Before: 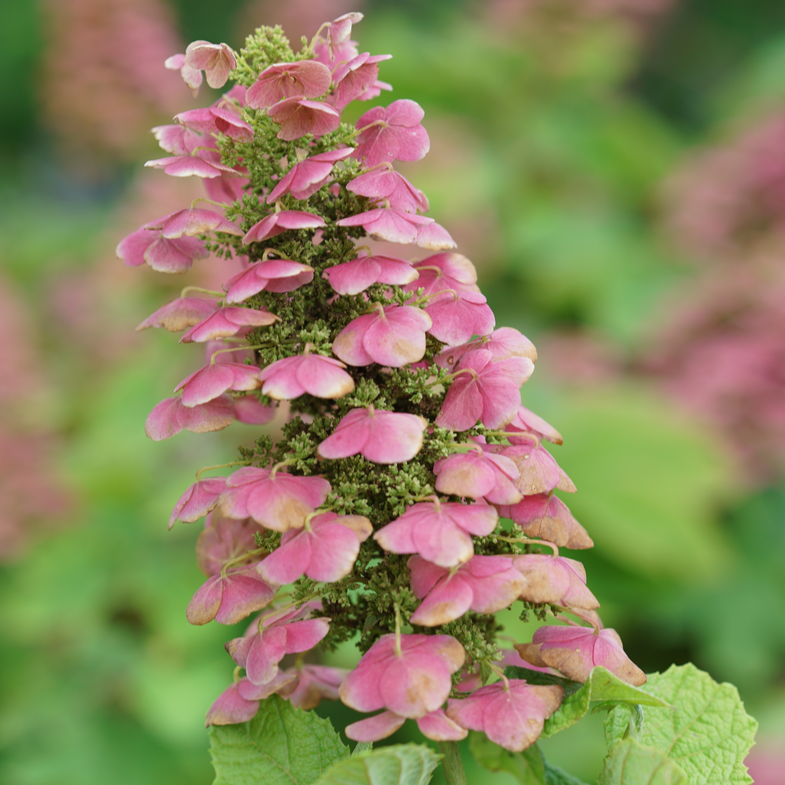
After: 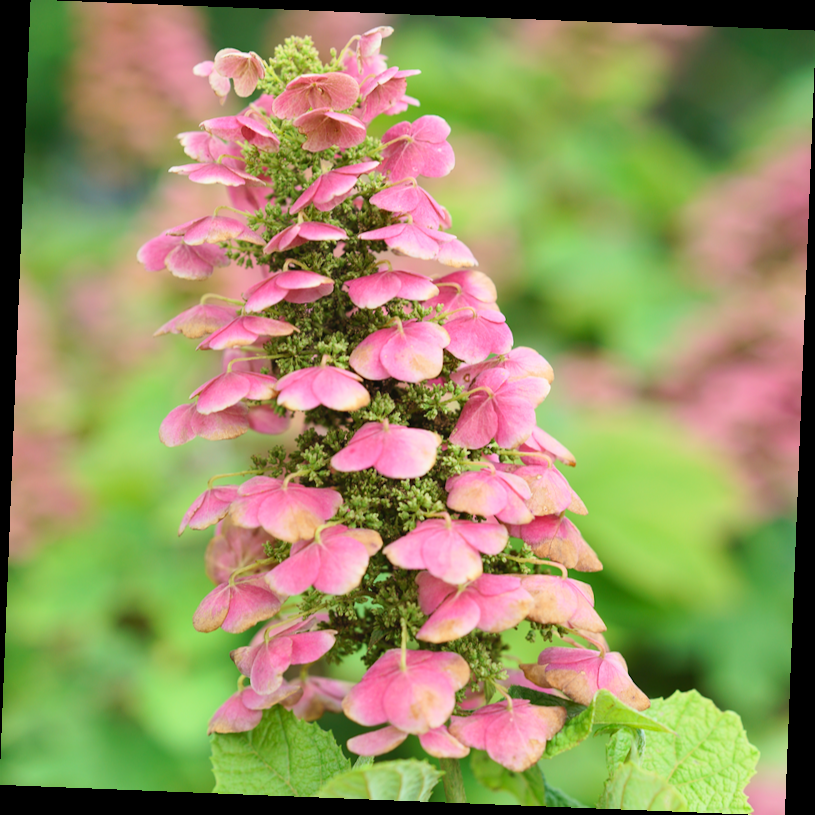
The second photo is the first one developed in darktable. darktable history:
rotate and perspective: rotation 2.27°, automatic cropping off
contrast brightness saturation: contrast 0.2, brightness 0.16, saturation 0.22
